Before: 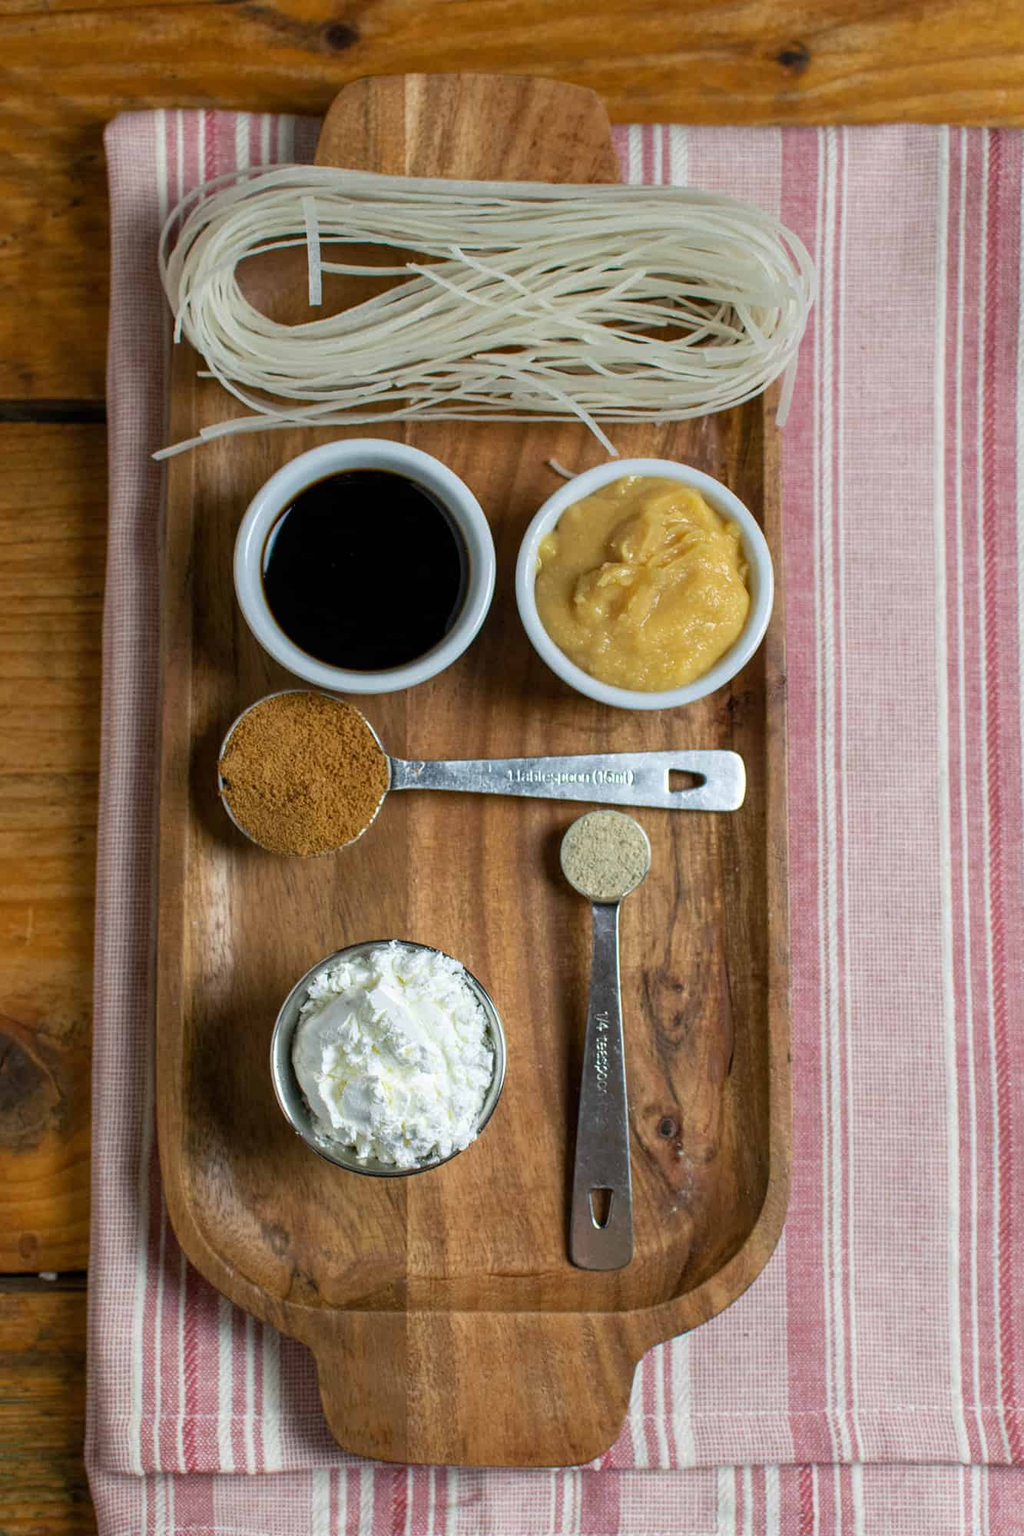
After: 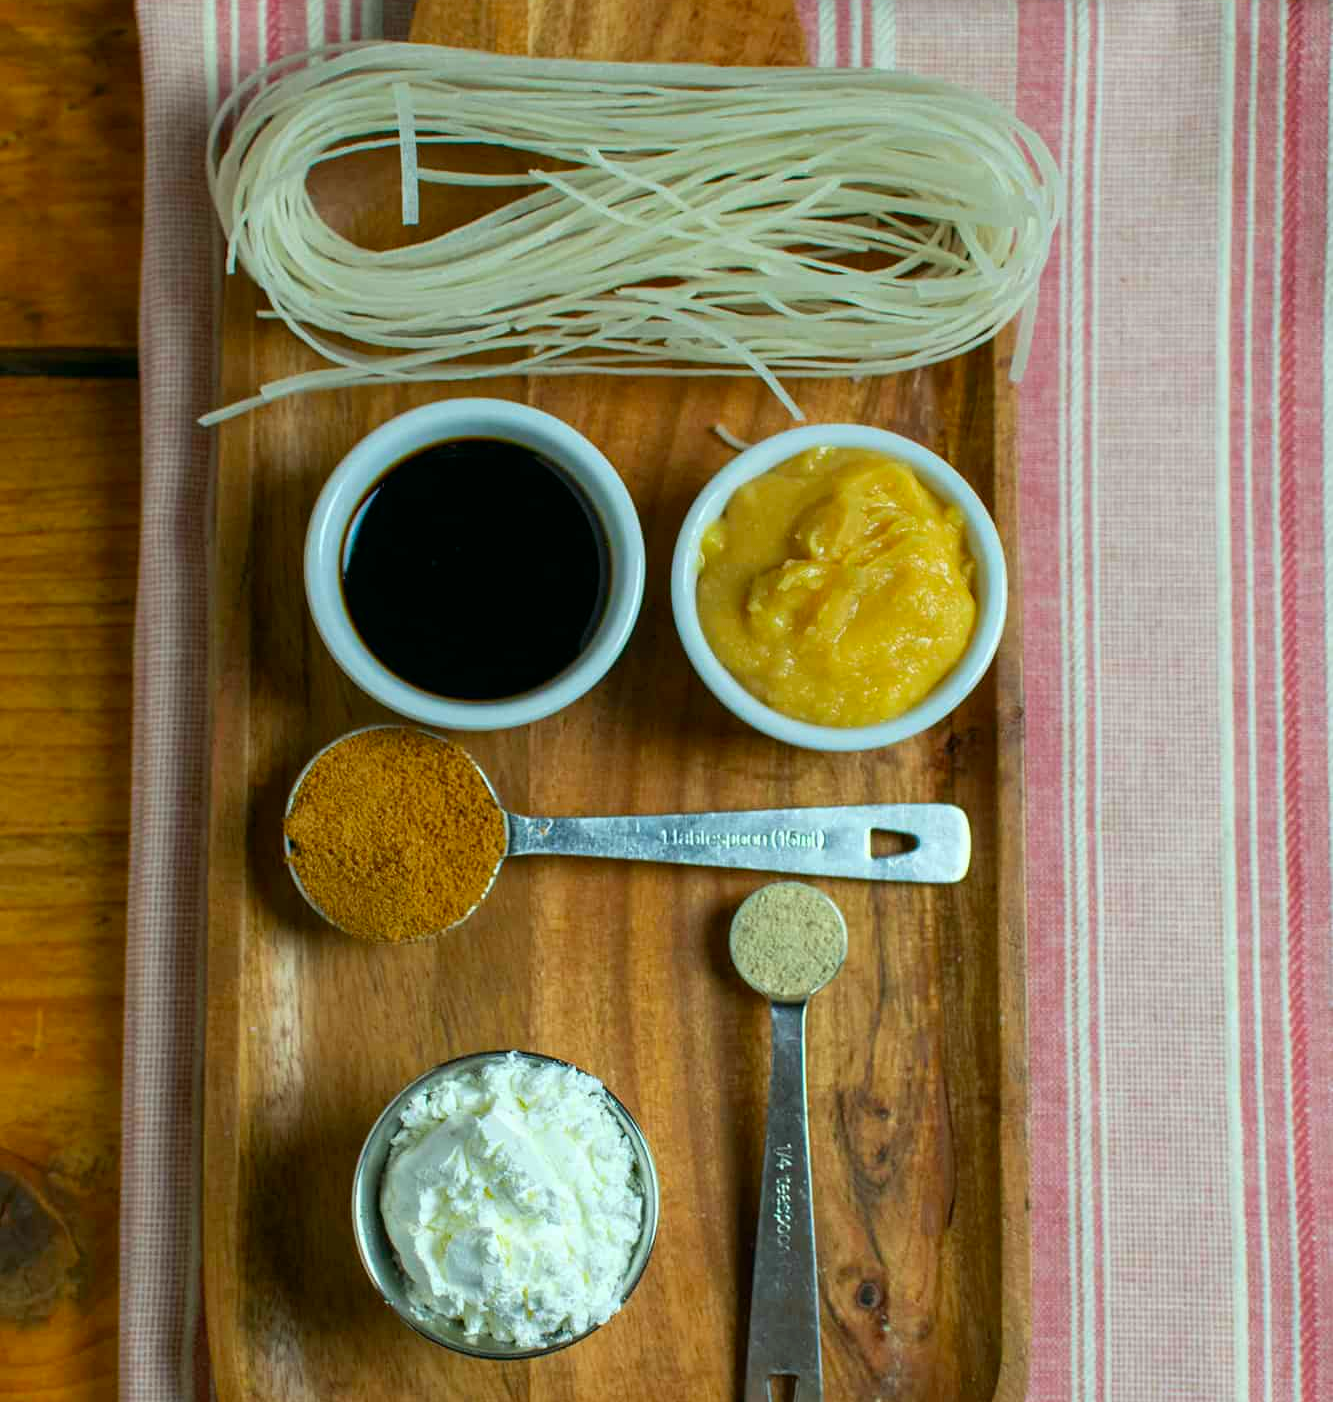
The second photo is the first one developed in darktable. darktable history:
color correction: highlights a* -7.33, highlights b* 0.943, shadows a* -2.8, saturation 1.42
crop and rotate: top 8.681%, bottom 21.191%
